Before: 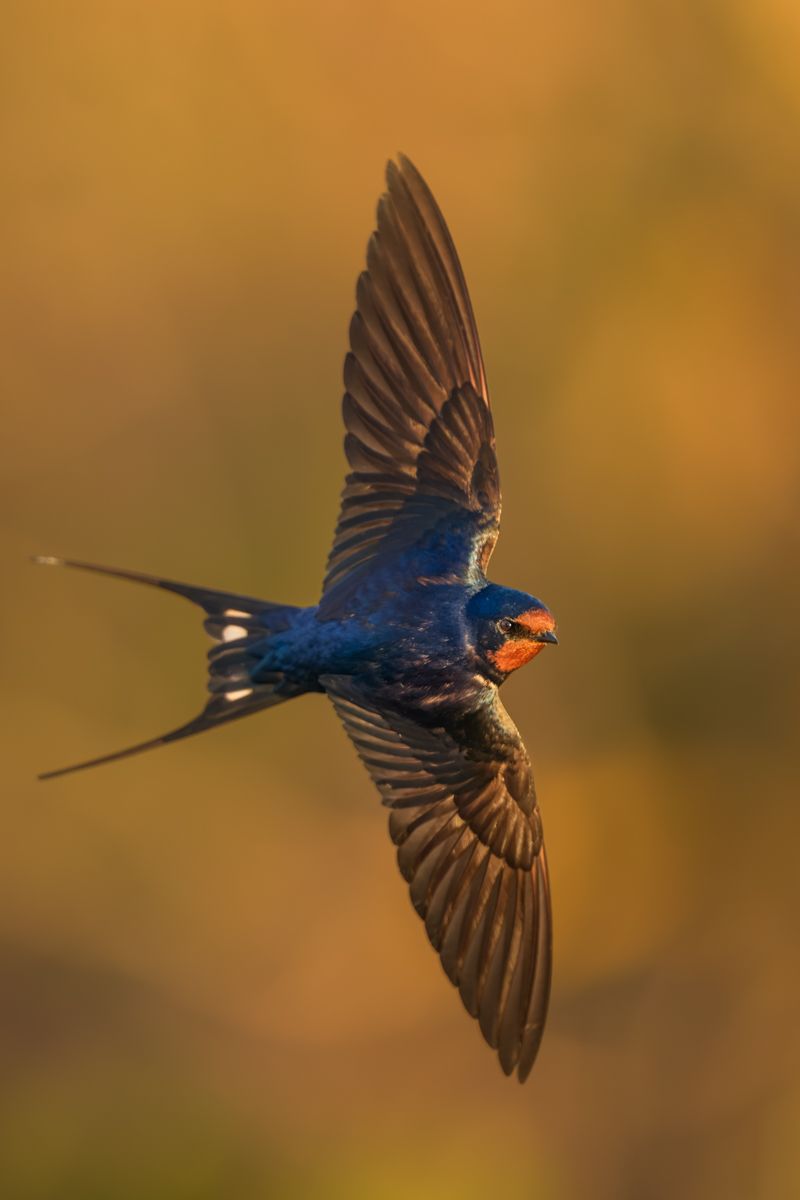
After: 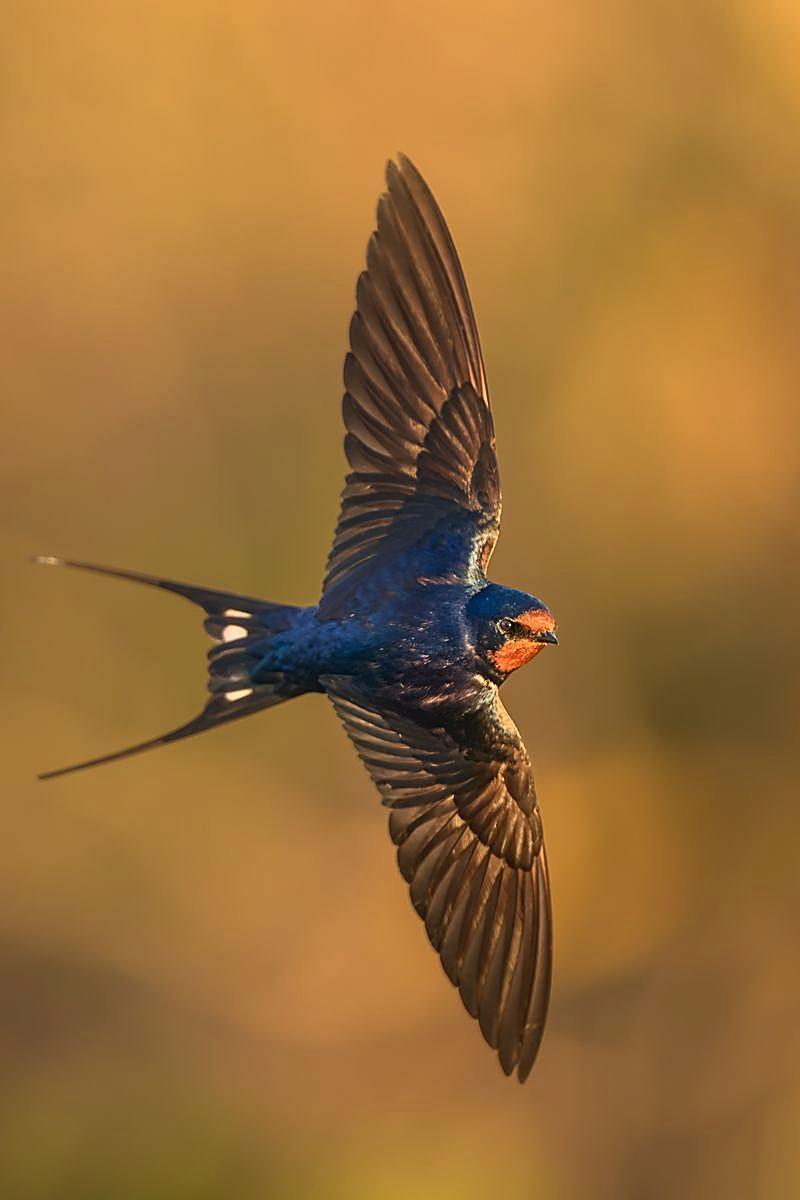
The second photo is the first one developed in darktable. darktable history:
tone curve: curves: ch0 [(0, 0.028) (0.138, 0.156) (0.468, 0.516) (0.754, 0.823) (1, 1)], color space Lab, independent channels, preserve colors none
contrast brightness saturation: contrast 0.071
sharpen: radius 1.398, amount 1.24, threshold 0.738
